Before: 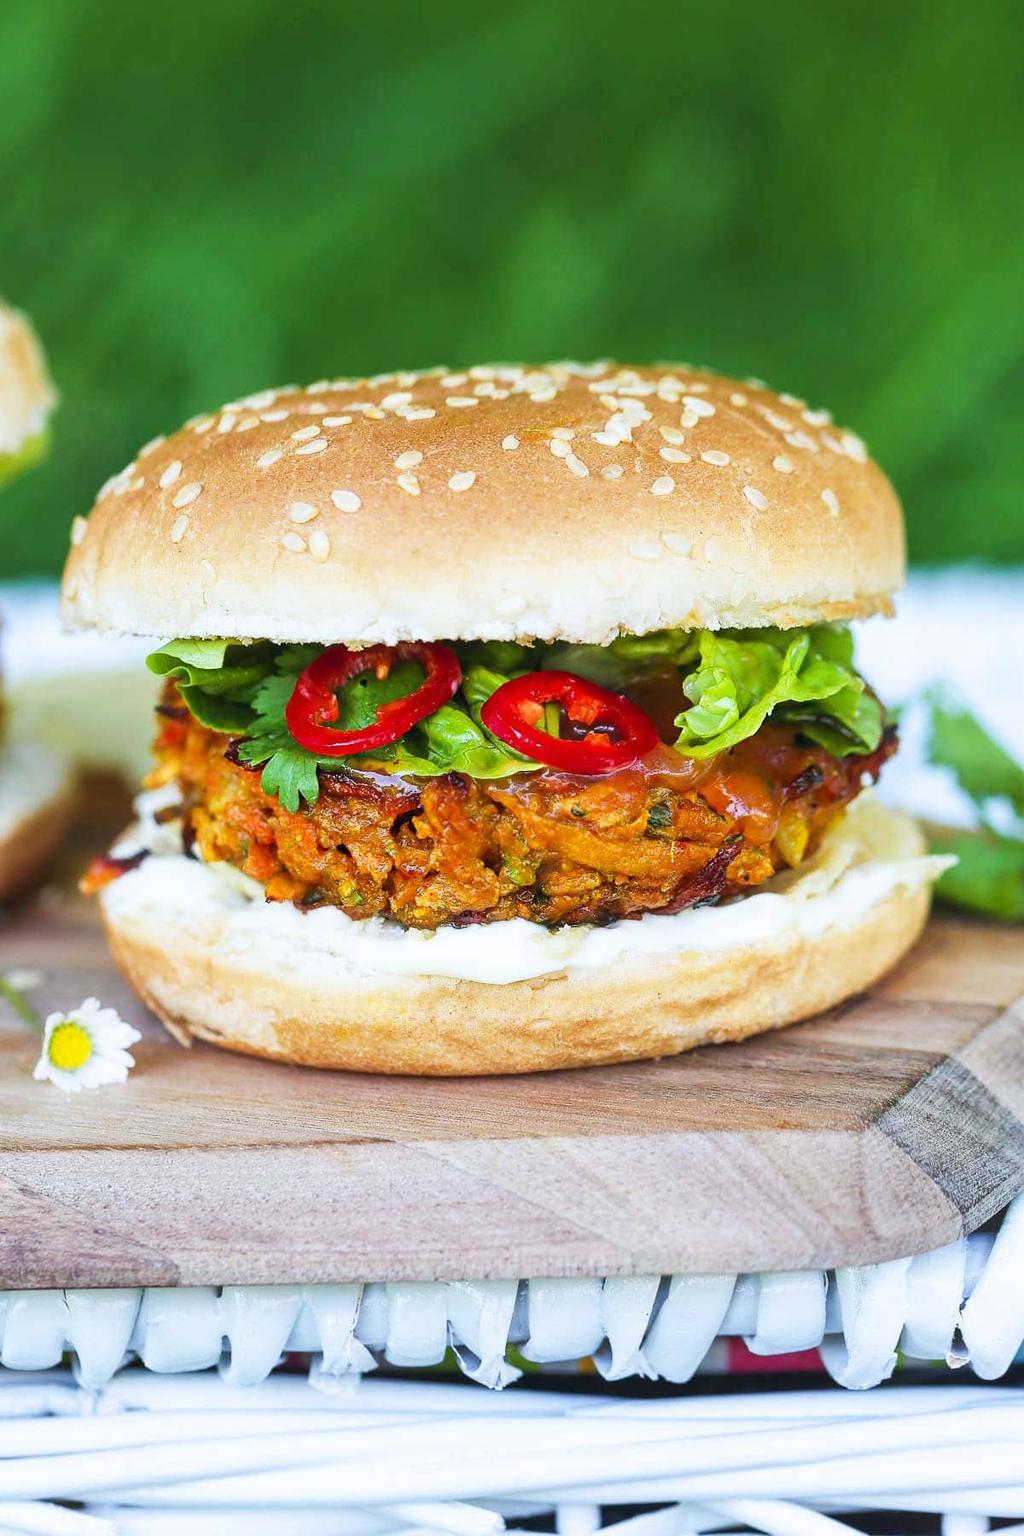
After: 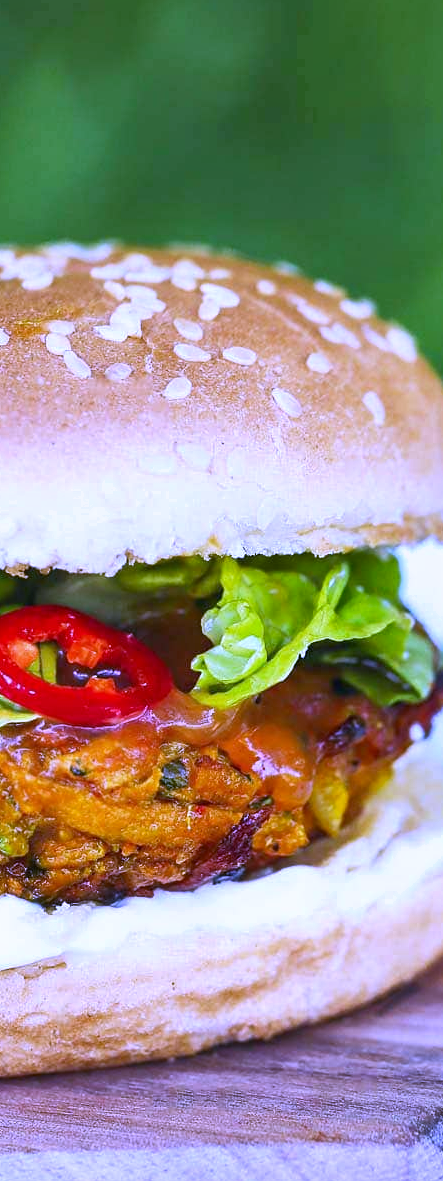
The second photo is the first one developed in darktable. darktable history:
crop and rotate: left 49.936%, top 10.094%, right 13.136%, bottom 24.256%
white balance: red 0.98, blue 1.61
shadows and highlights: shadows color adjustment 97.66%, soften with gaussian
